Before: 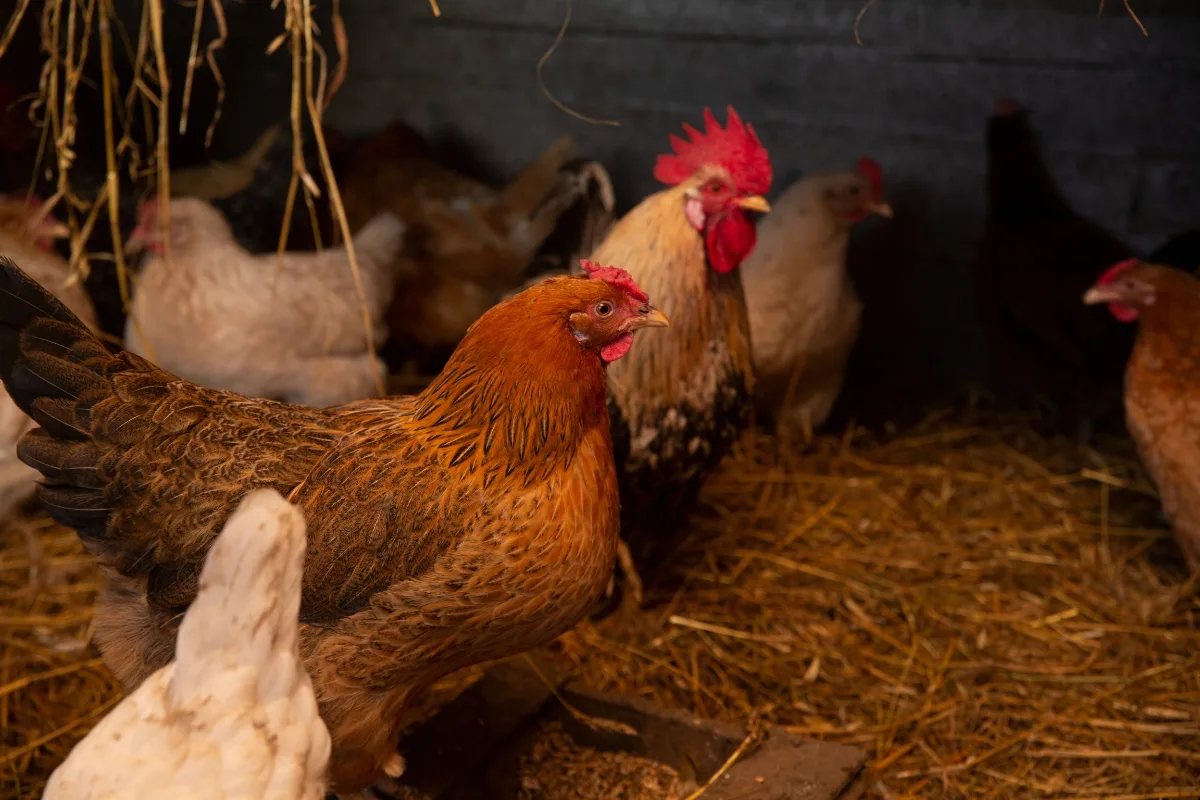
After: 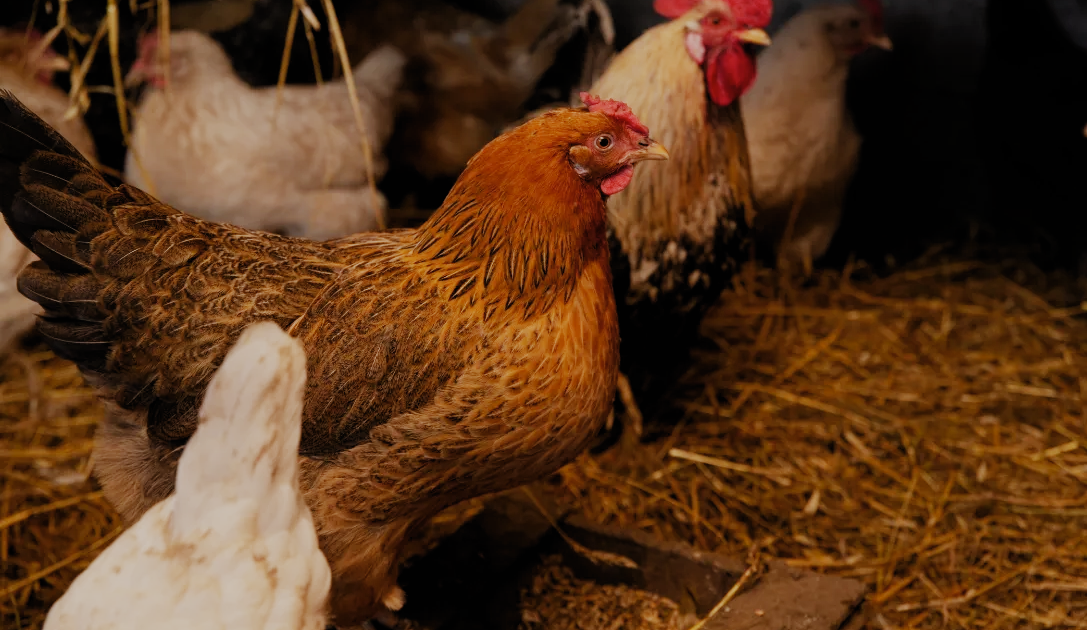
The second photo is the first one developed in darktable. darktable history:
exposure: exposure 0.195 EV, compensate exposure bias true, compensate highlight preservation false
filmic rgb: black relative exposure -7.24 EV, white relative exposure 5.07 EV, hardness 3.22, preserve chrominance no, color science v5 (2021), contrast in shadows safe, contrast in highlights safe
contrast brightness saturation: saturation -0.092
crop: top 20.91%, right 9.362%, bottom 0.253%
